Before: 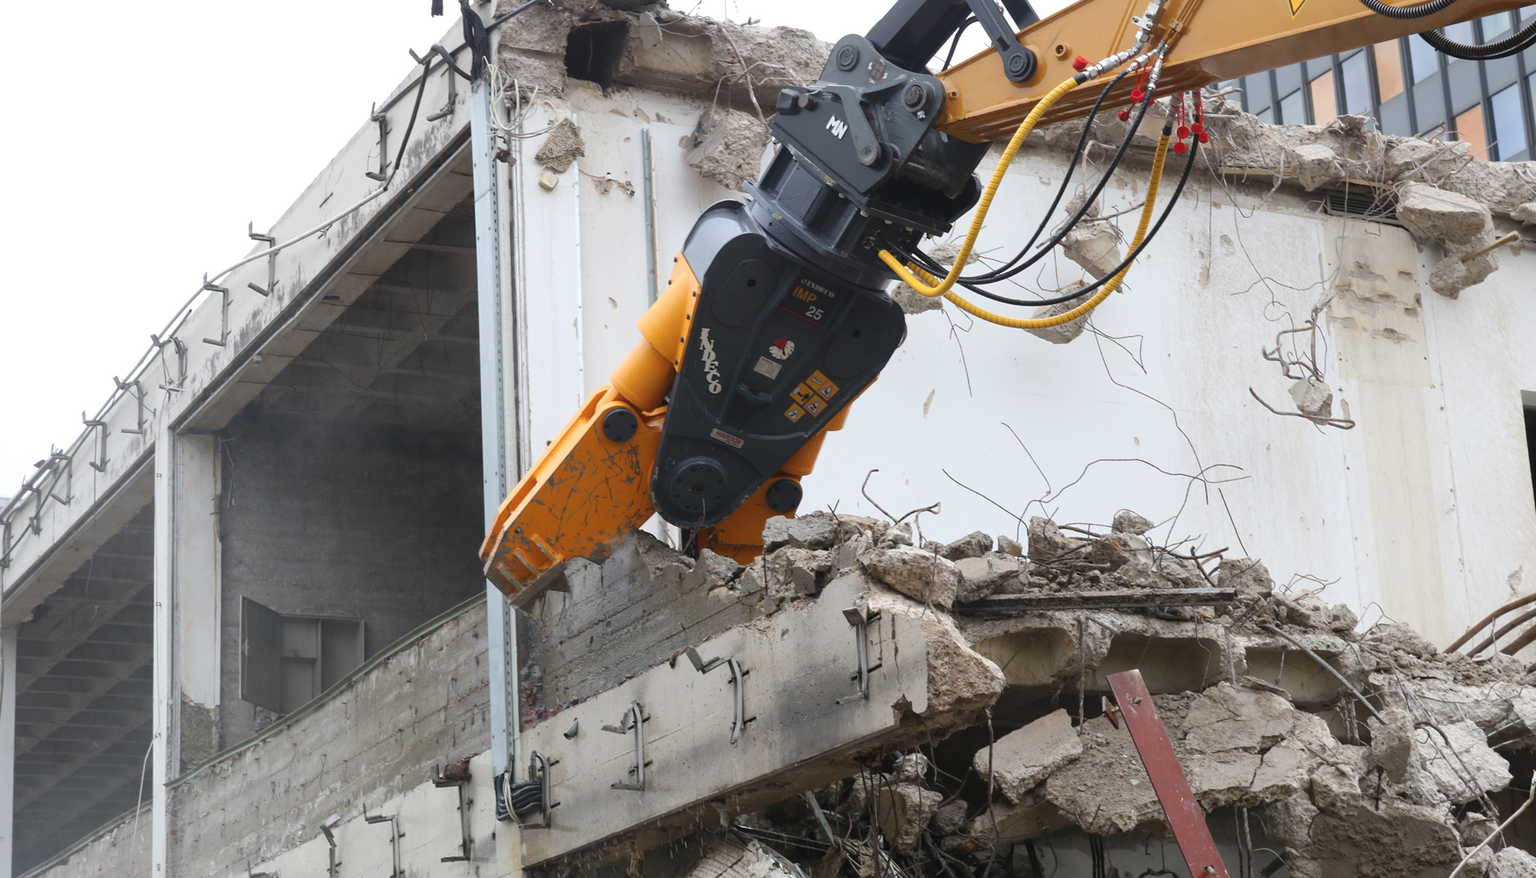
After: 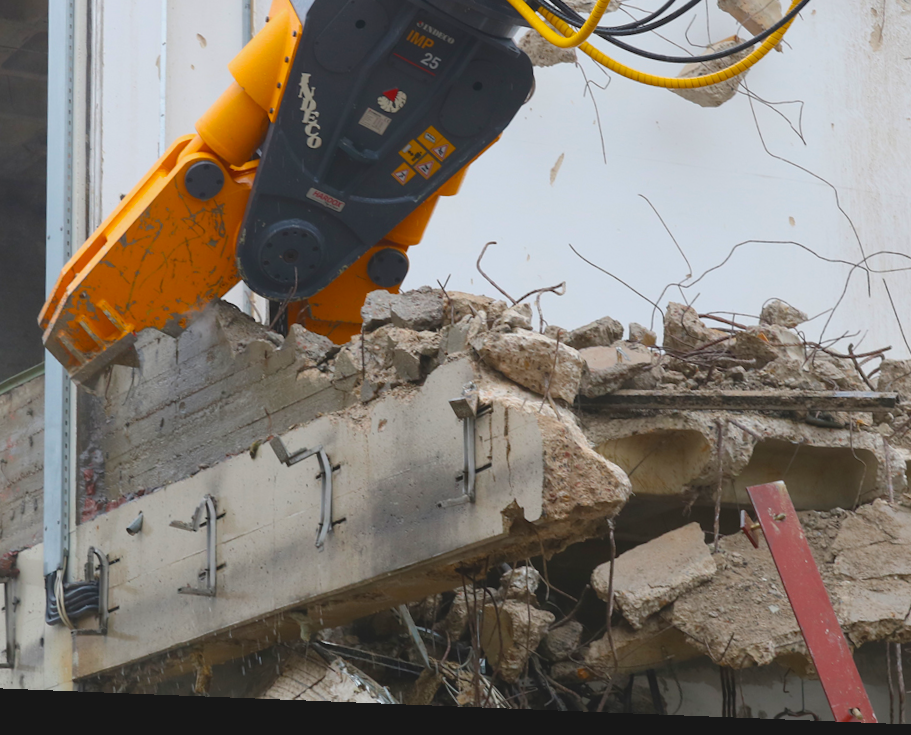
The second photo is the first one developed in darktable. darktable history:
crop and rotate: left 29.237%, top 31.152%, right 19.807%
color balance rgb: perceptual saturation grading › global saturation 20%, global vibrance 20%
rotate and perspective: rotation 2.27°, automatic cropping off
lowpass: radius 0.1, contrast 0.85, saturation 1.1, unbound 0
